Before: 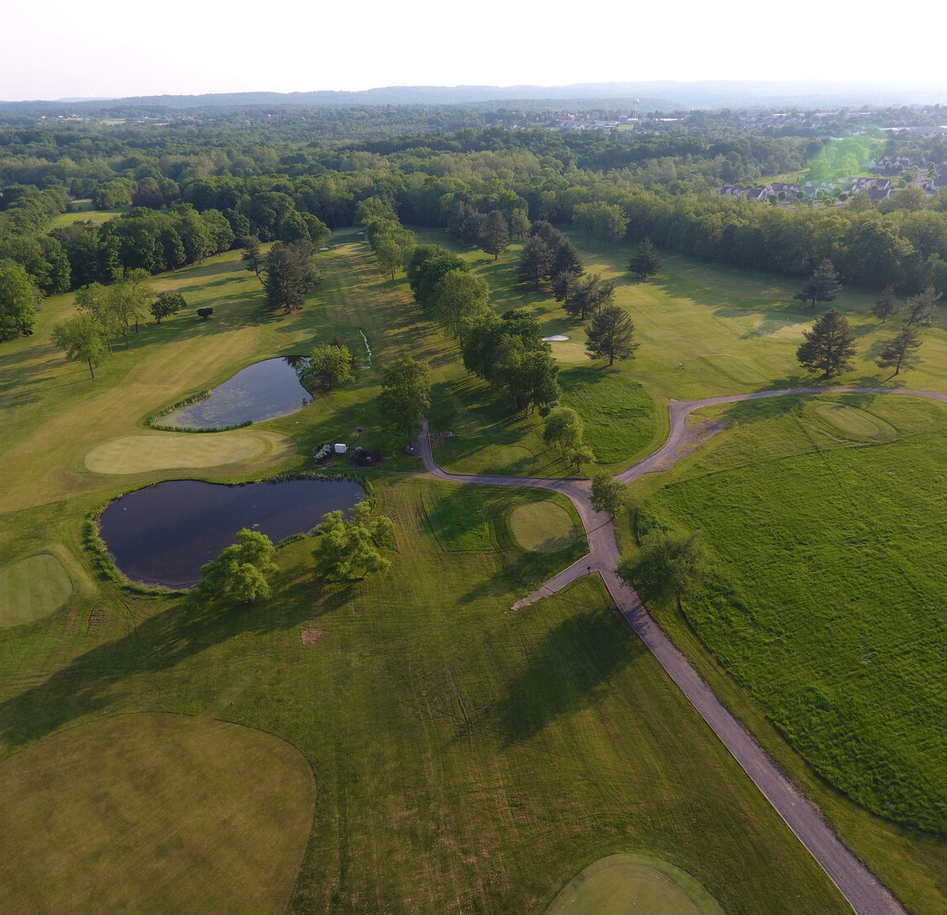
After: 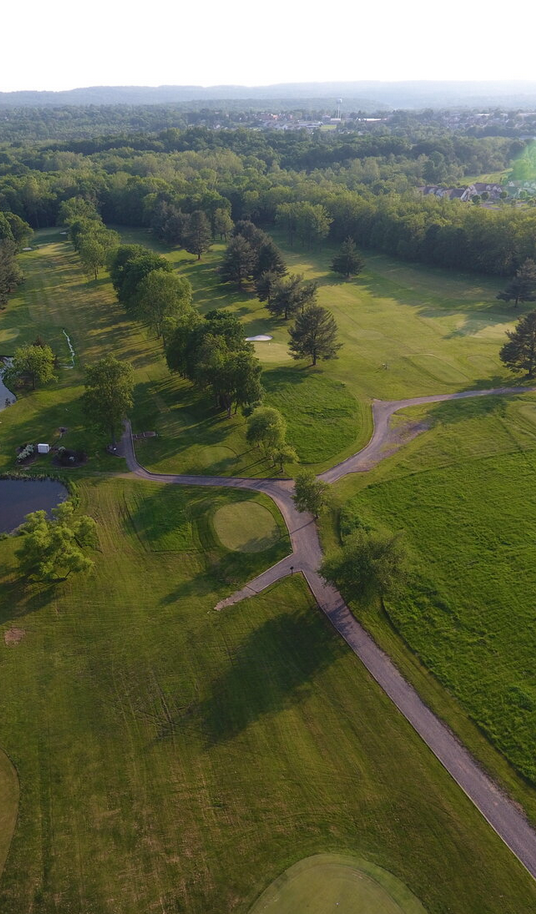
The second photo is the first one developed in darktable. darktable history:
crop: left 31.458%, top 0%, right 11.876%
color zones: curves: ch0 [(0, 0.5) (0.143, 0.5) (0.286, 0.5) (0.429, 0.495) (0.571, 0.437) (0.714, 0.44) (0.857, 0.496) (1, 0.5)]
